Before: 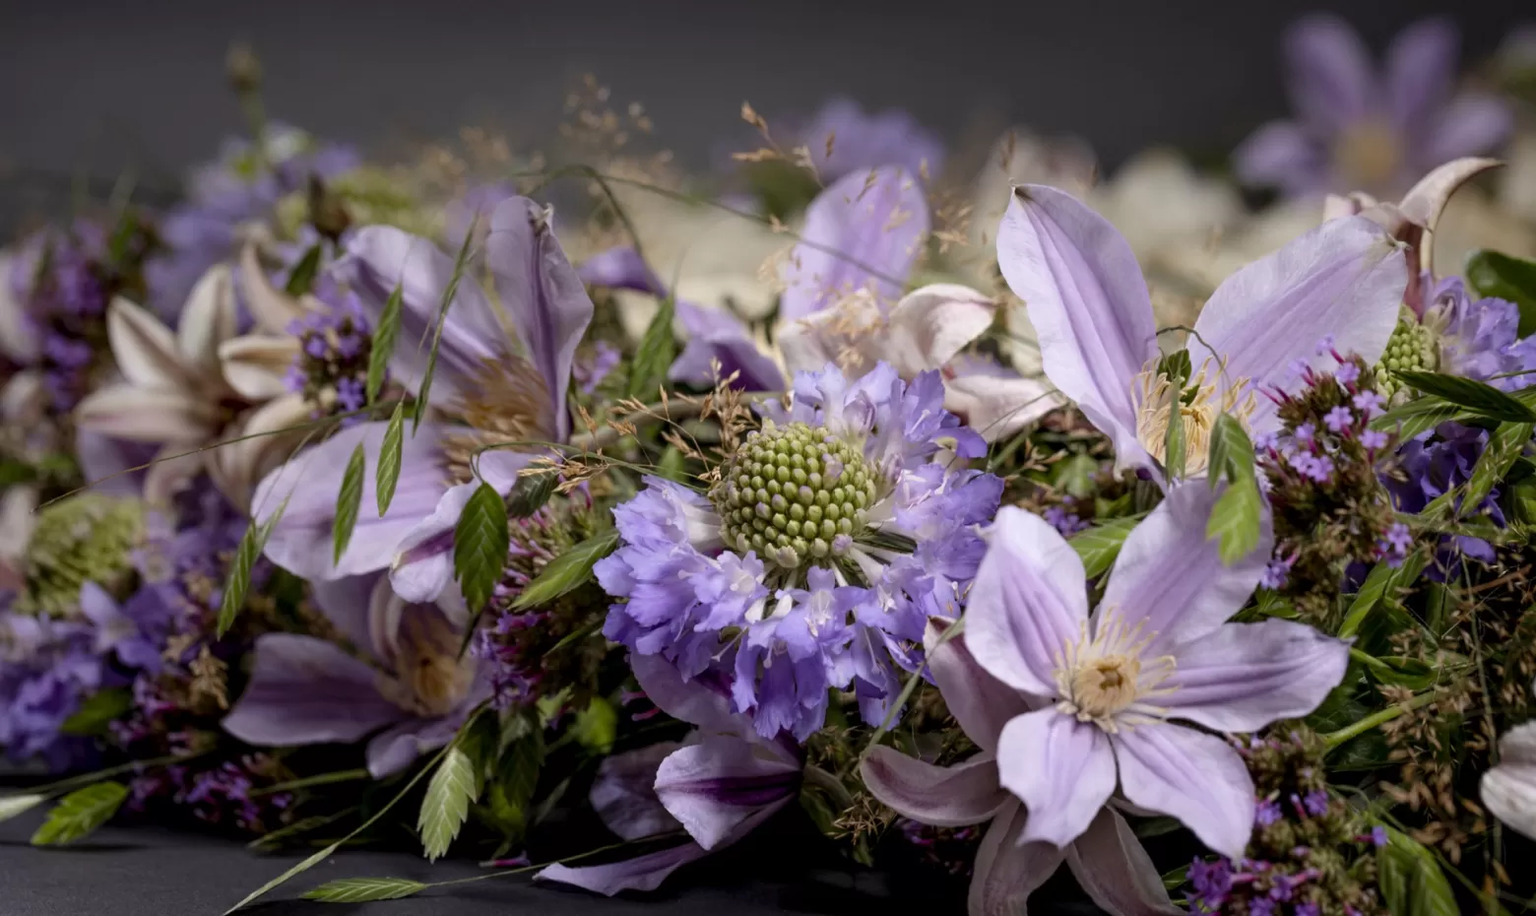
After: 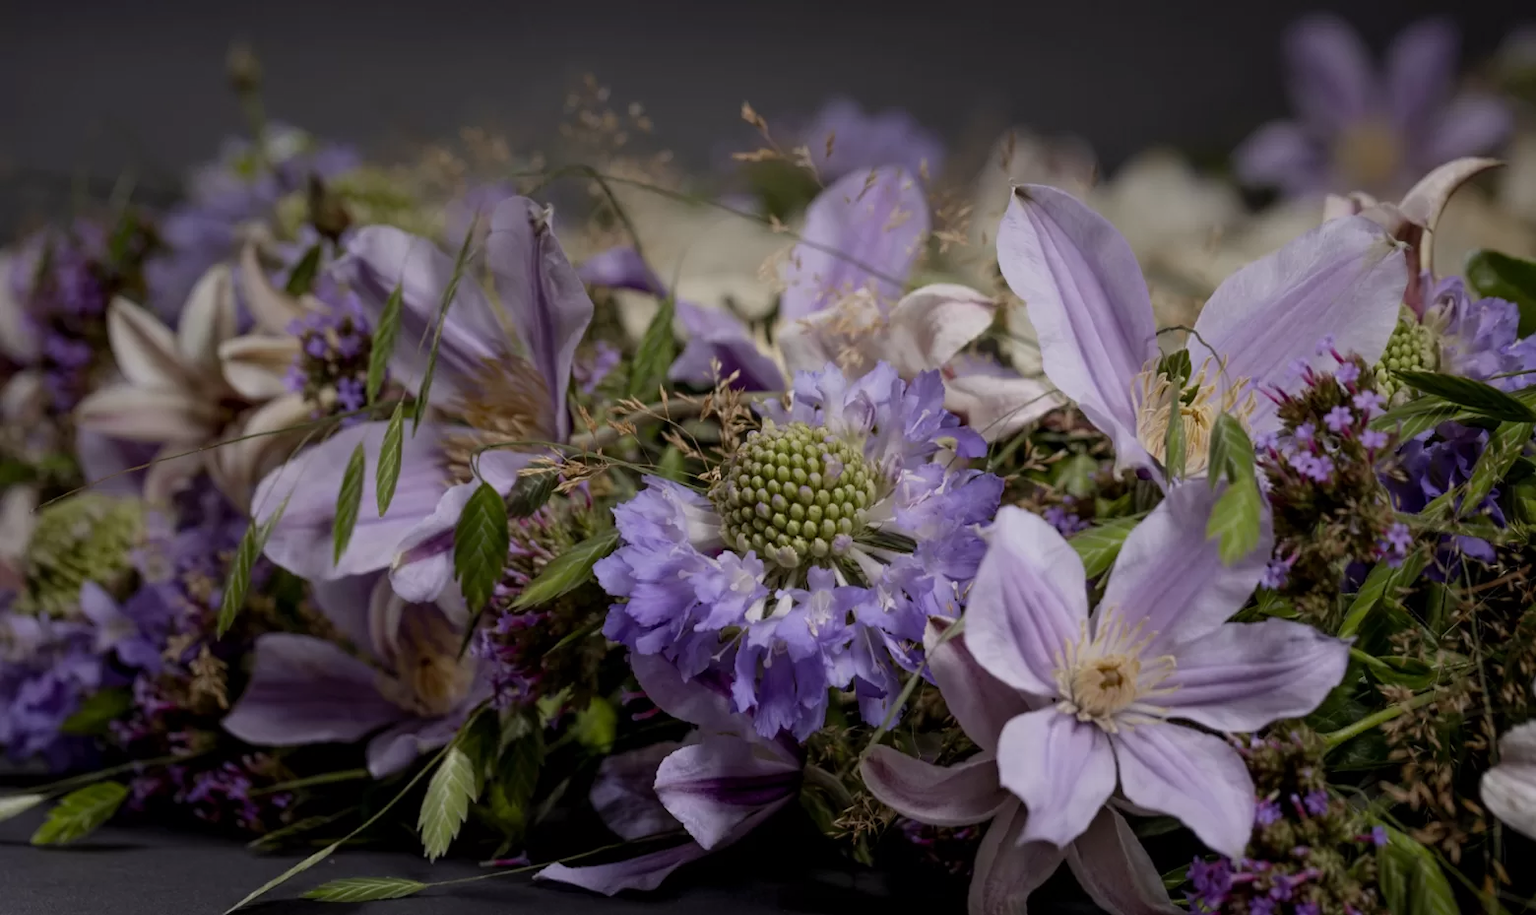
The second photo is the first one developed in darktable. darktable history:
exposure: exposure -0.582 EV, compensate highlight preservation false
